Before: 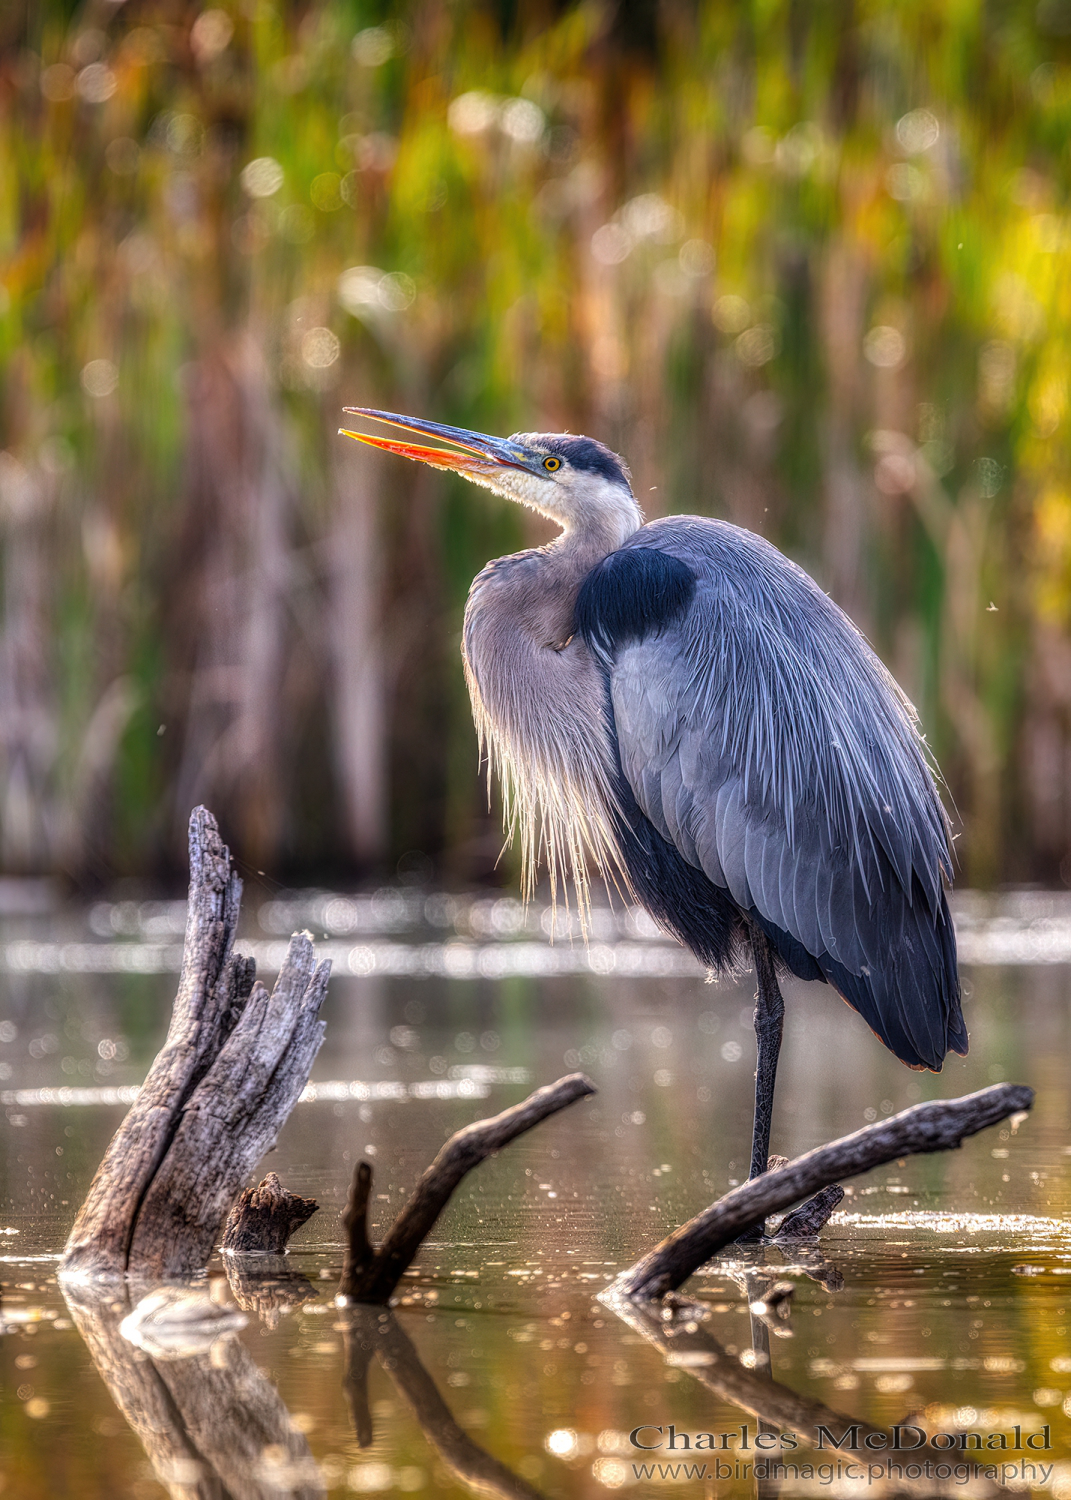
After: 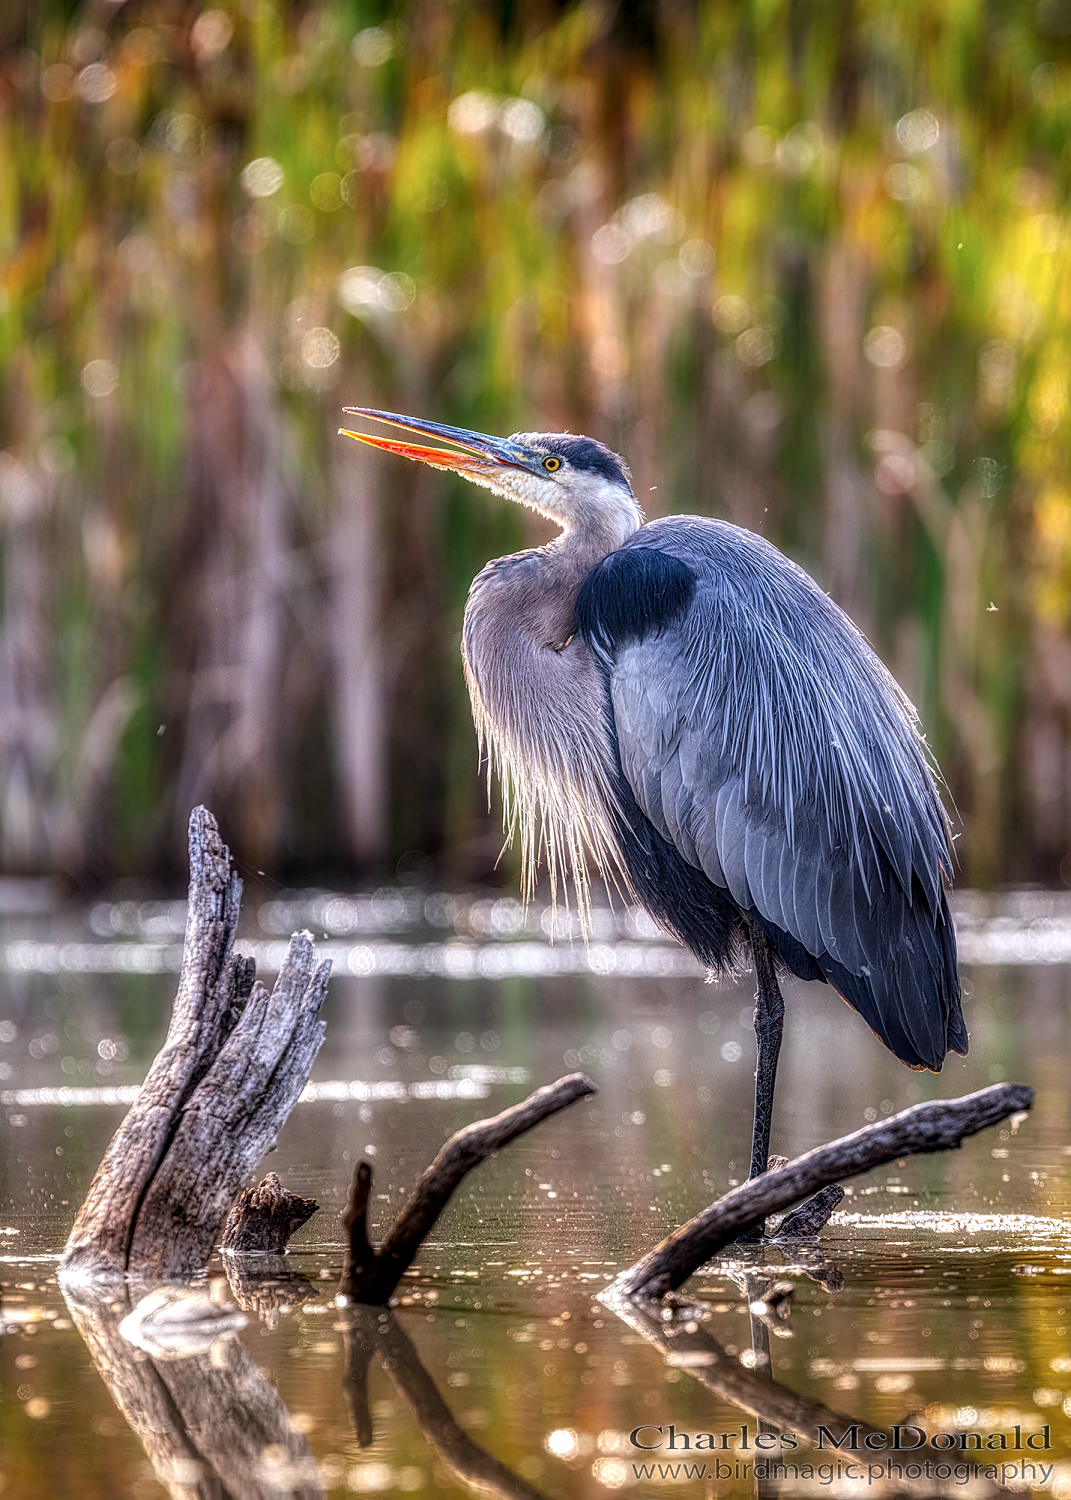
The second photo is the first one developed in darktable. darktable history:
local contrast: on, module defaults
color correction: highlights a* -0.093, highlights b* -5.95, shadows a* -0.149, shadows b* -0.127
sharpen: radius 1.852, amount 0.409, threshold 1.486
tone equalizer: on, module defaults
